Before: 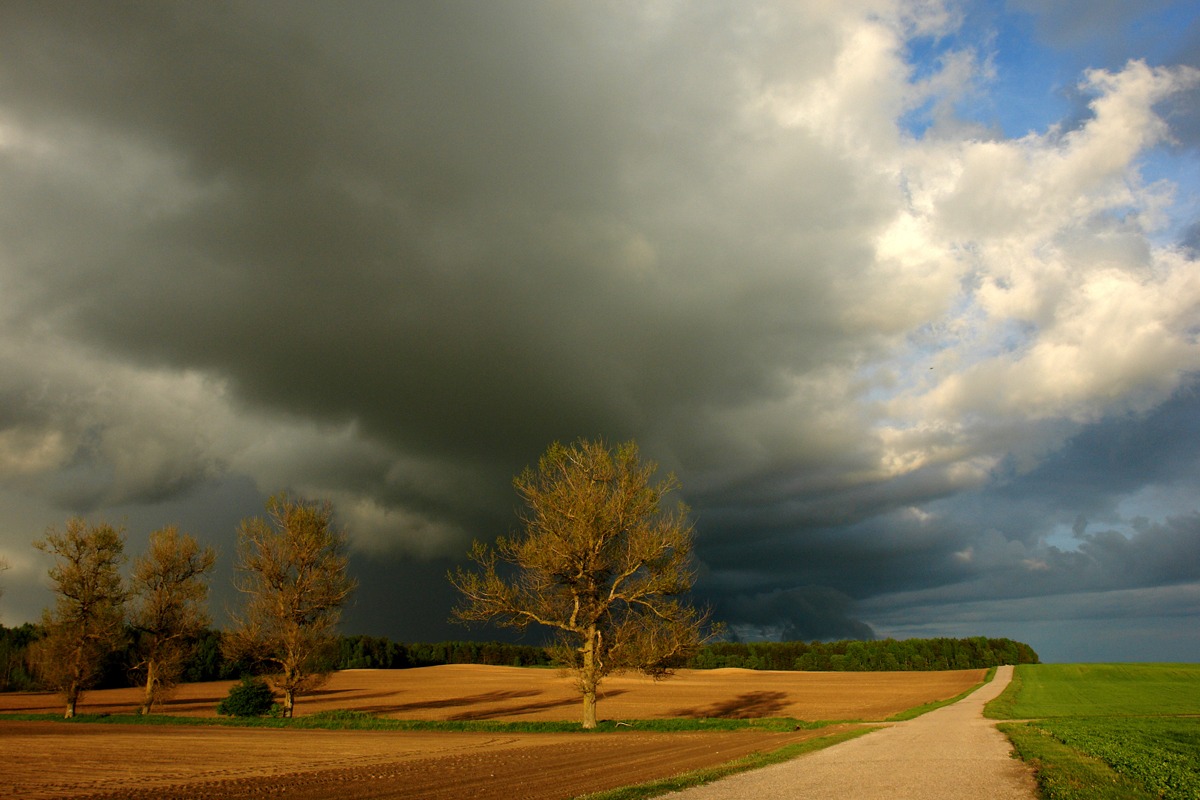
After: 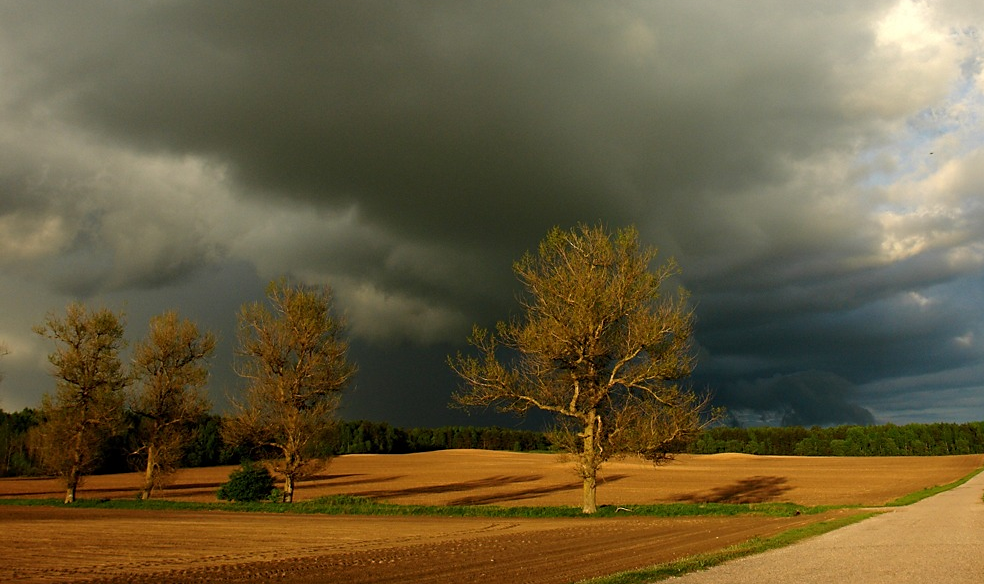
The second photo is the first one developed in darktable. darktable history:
crop: top 26.965%, right 17.998%
sharpen: radius 1.815, amount 0.396, threshold 1.67
